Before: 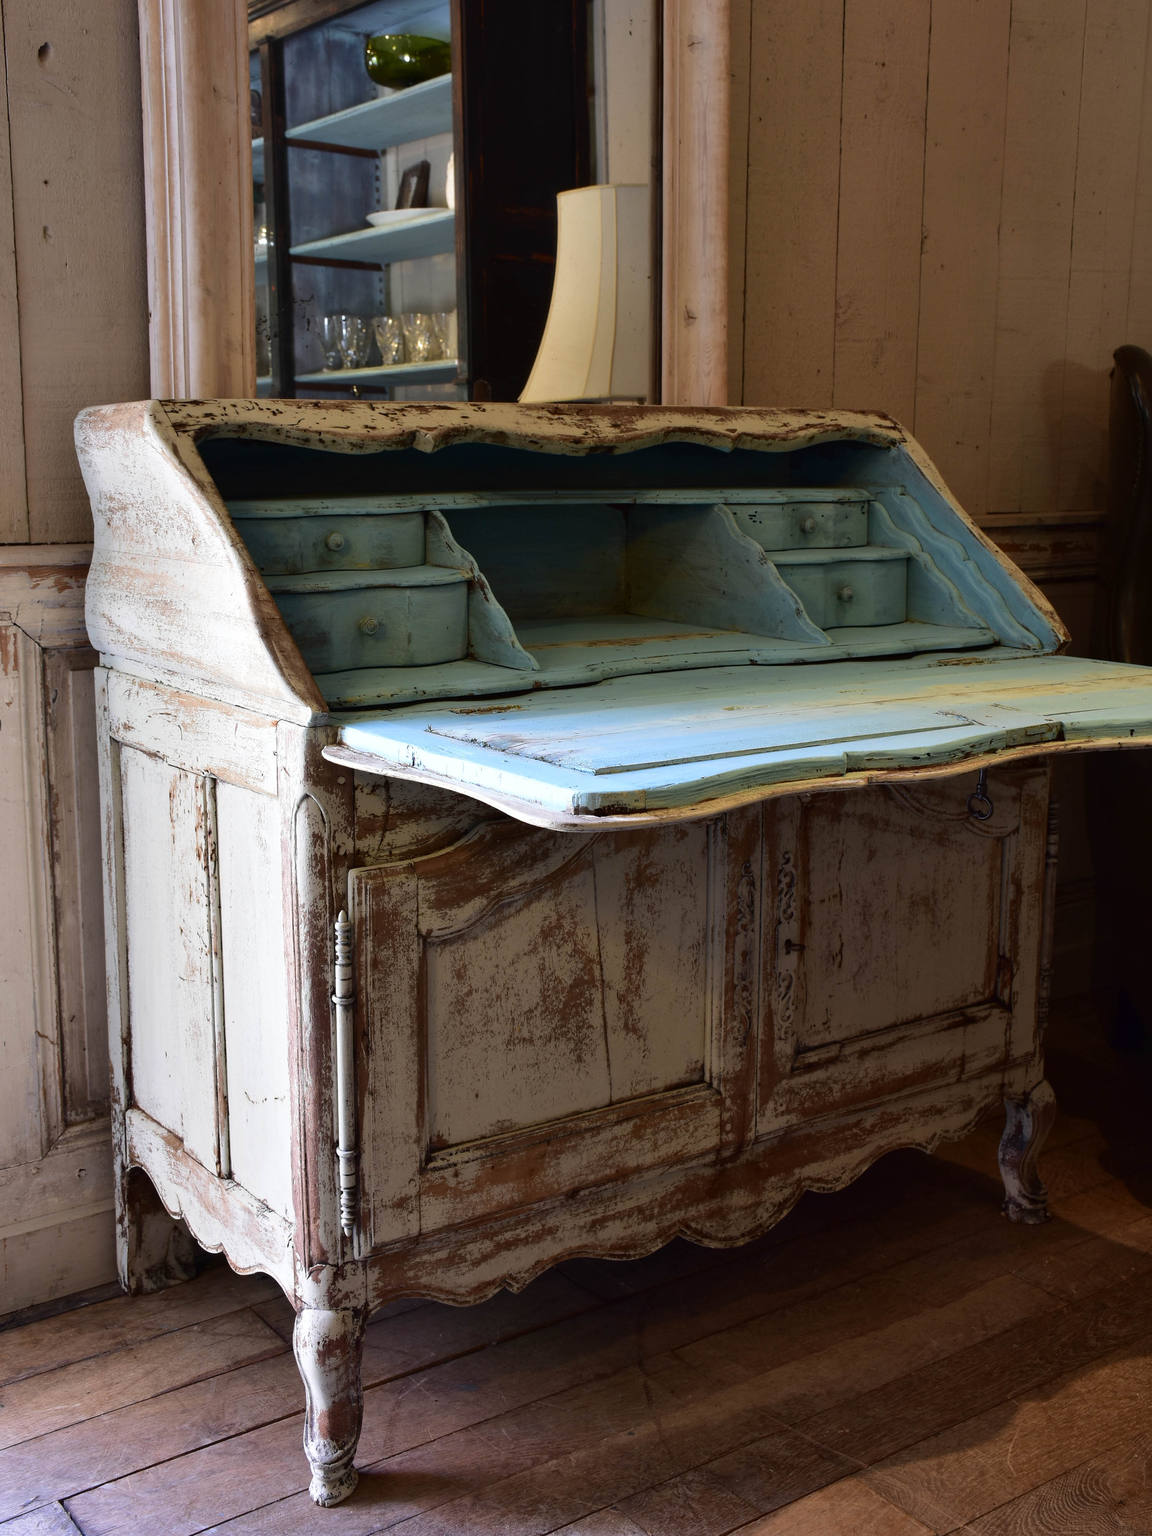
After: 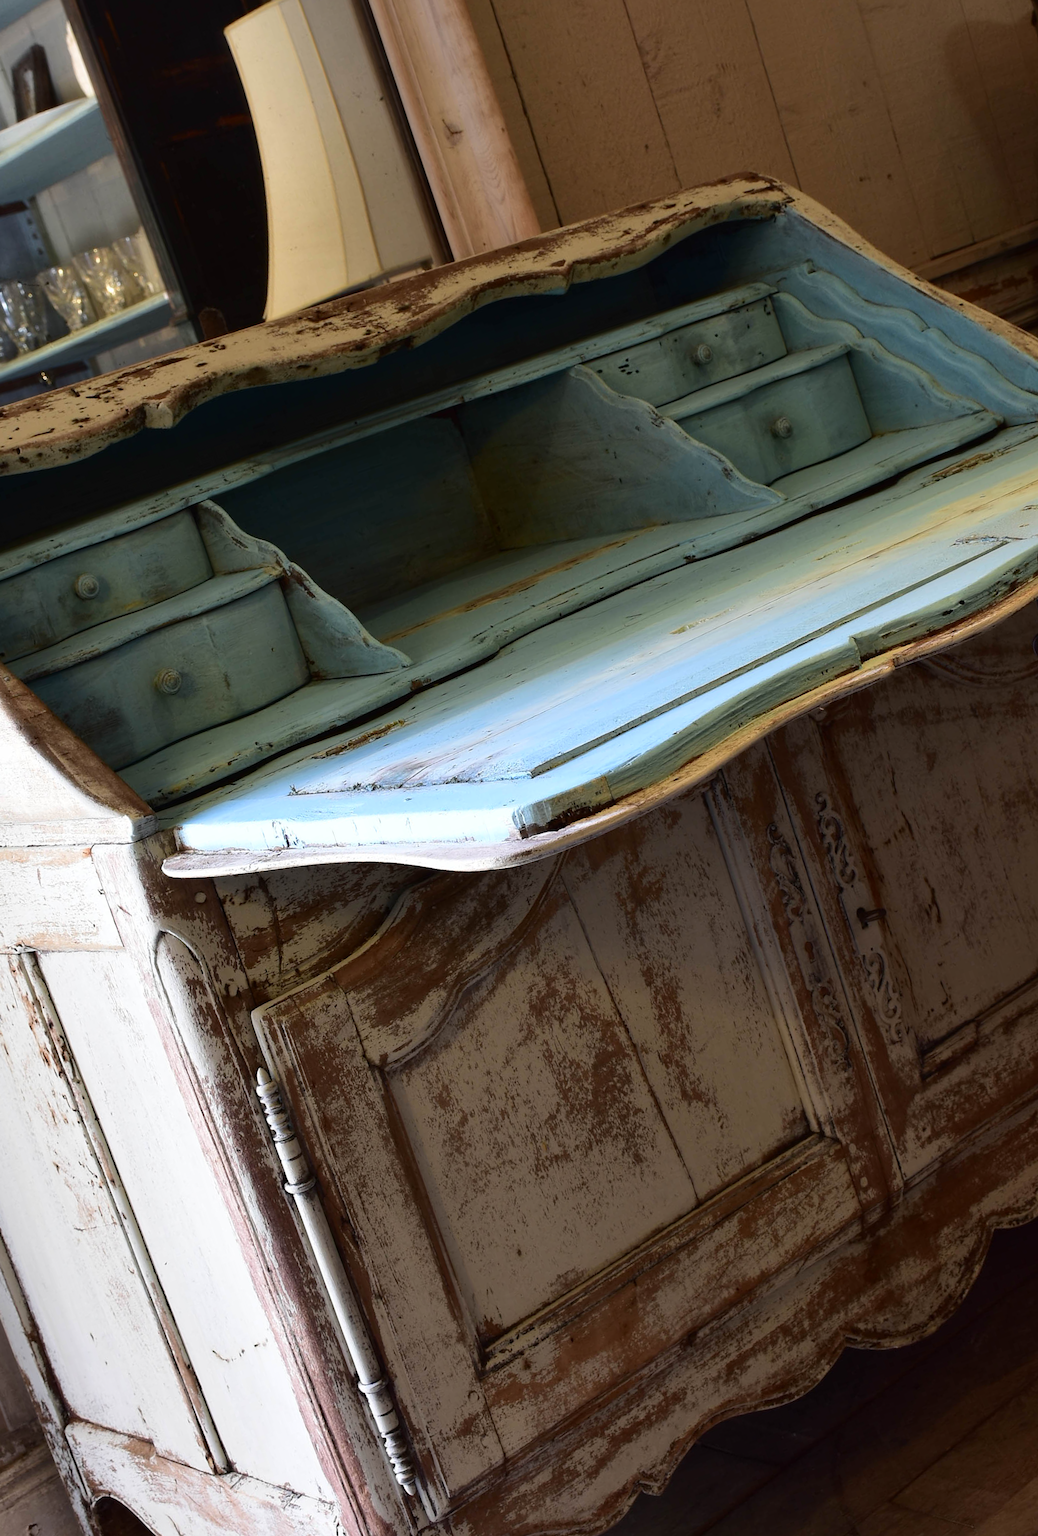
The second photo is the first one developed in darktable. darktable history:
crop and rotate: angle 18.68°, left 6.754%, right 4.078%, bottom 1.067%
contrast brightness saturation: contrast 0.096, brightness 0.016, saturation 0.025
